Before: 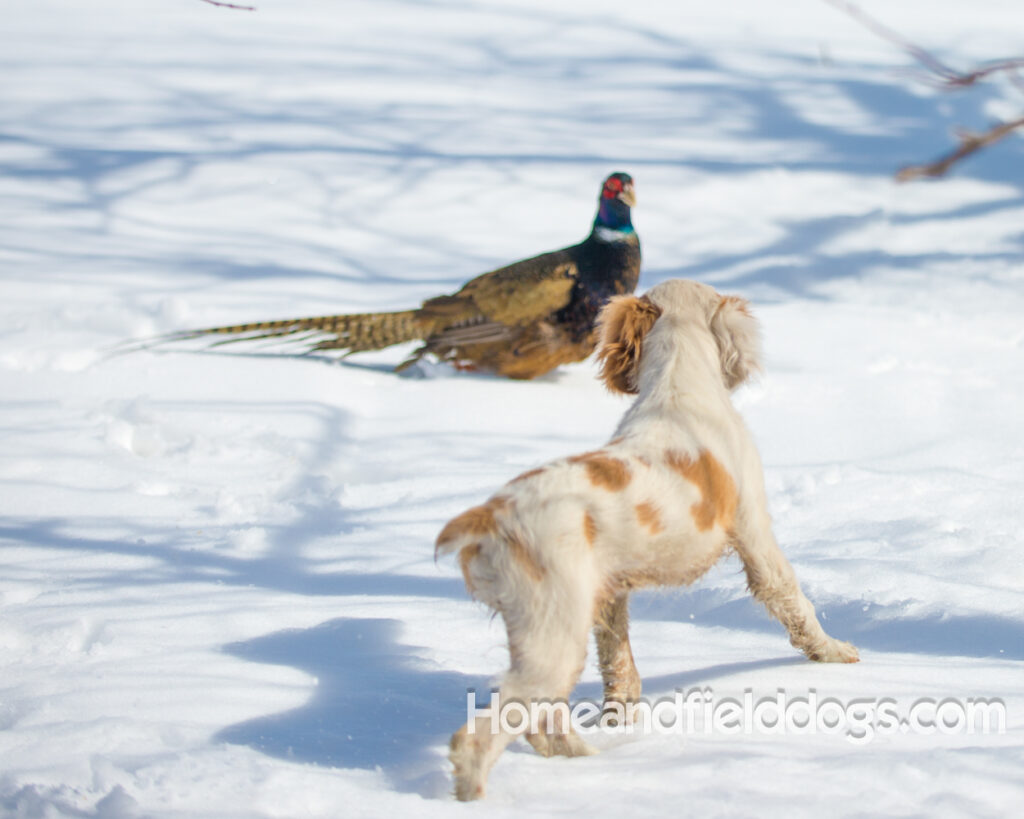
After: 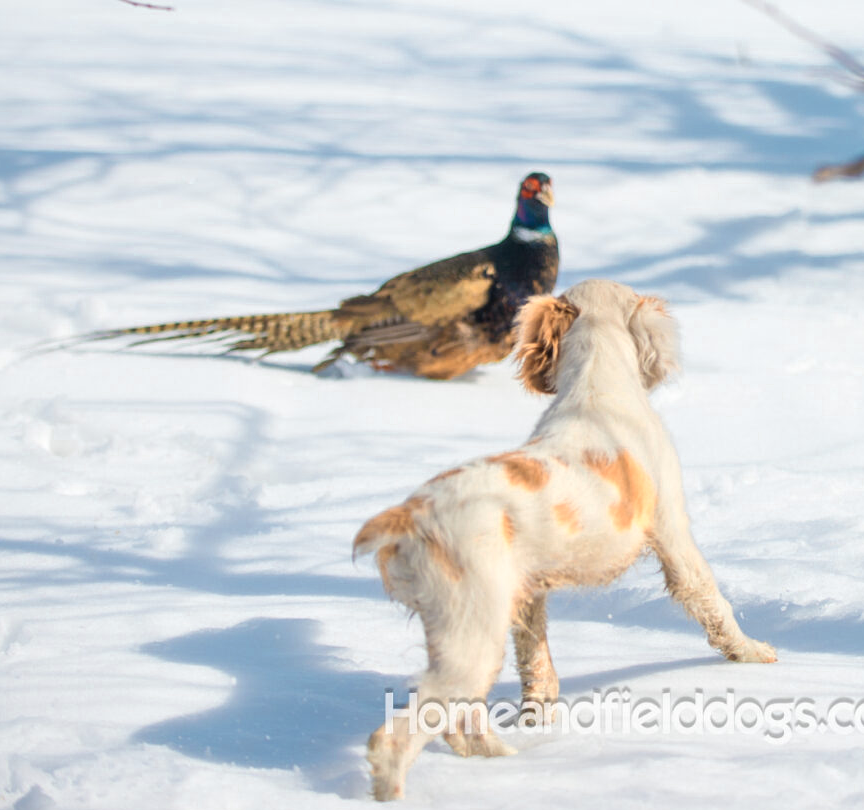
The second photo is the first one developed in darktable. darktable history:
crop: left 8.026%, right 7.374%
color zones: curves: ch0 [(0.018, 0.548) (0.197, 0.654) (0.425, 0.447) (0.605, 0.658) (0.732, 0.579)]; ch1 [(0.105, 0.531) (0.224, 0.531) (0.386, 0.39) (0.618, 0.456) (0.732, 0.456) (0.956, 0.421)]; ch2 [(0.039, 0.583) (0.215, 0.465) (0.399, 0.544) (0.465, 0.548) (0.614, 0.447) (0.724, 0.43) (0.882, 0.623) (0.956, 0.632)]
